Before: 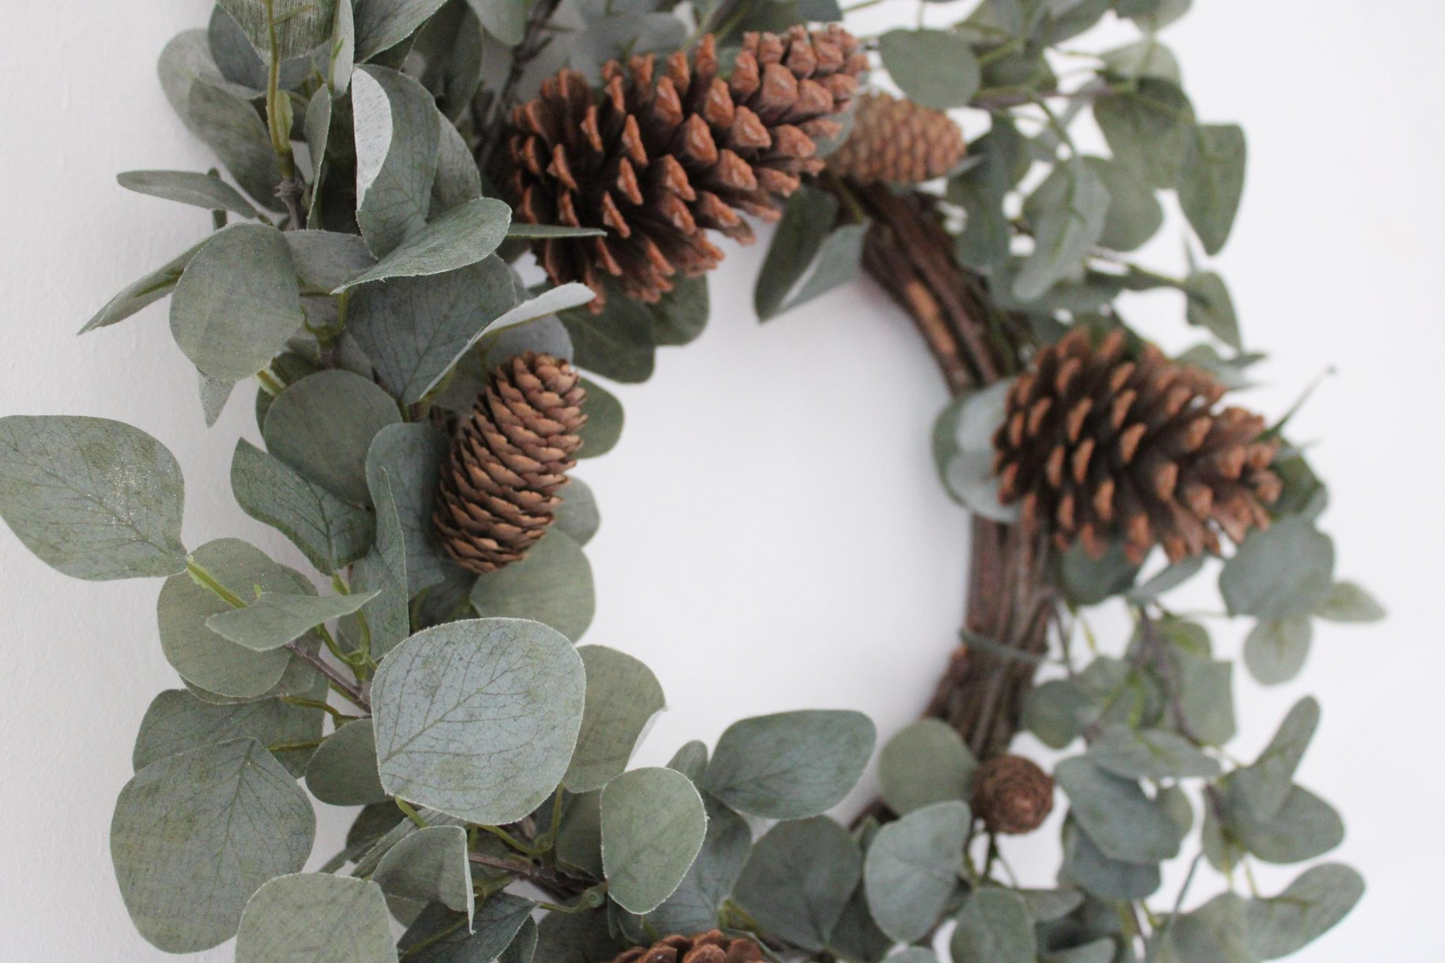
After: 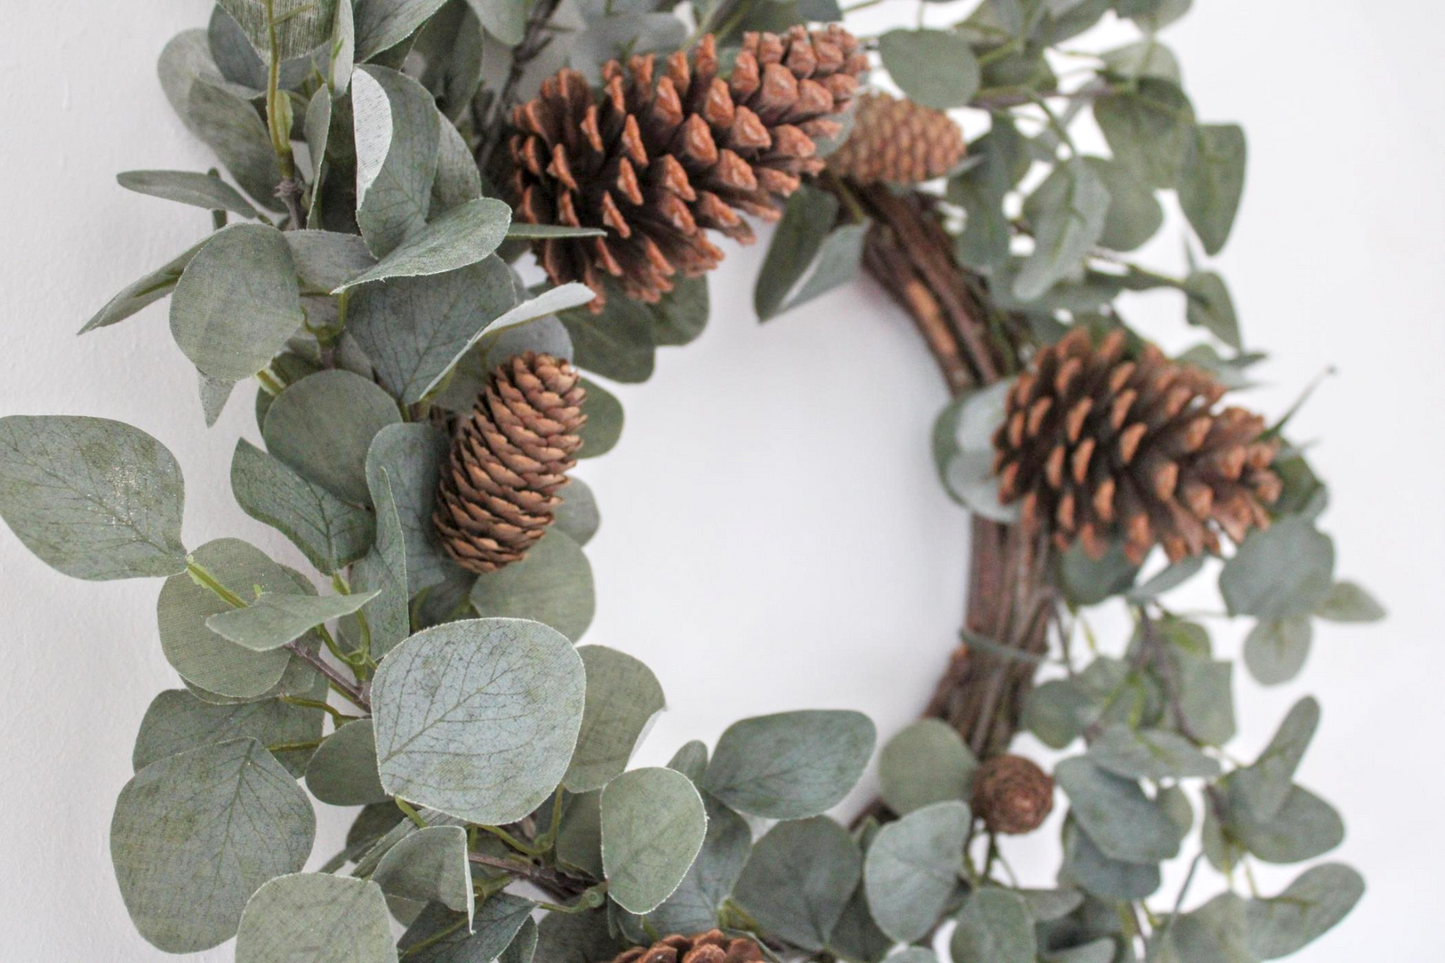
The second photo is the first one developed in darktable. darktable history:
tone equalizer: -8 EV 1 EV, -7 EV 1 EV, -6 EV 1 EV, -5 EV 1 EV, -4 EV 1 EV, -3 EV 0.75 EV, -2 EV 0.5 EV, -1 EV 0.25 EV
local contrast: on, module defaults
